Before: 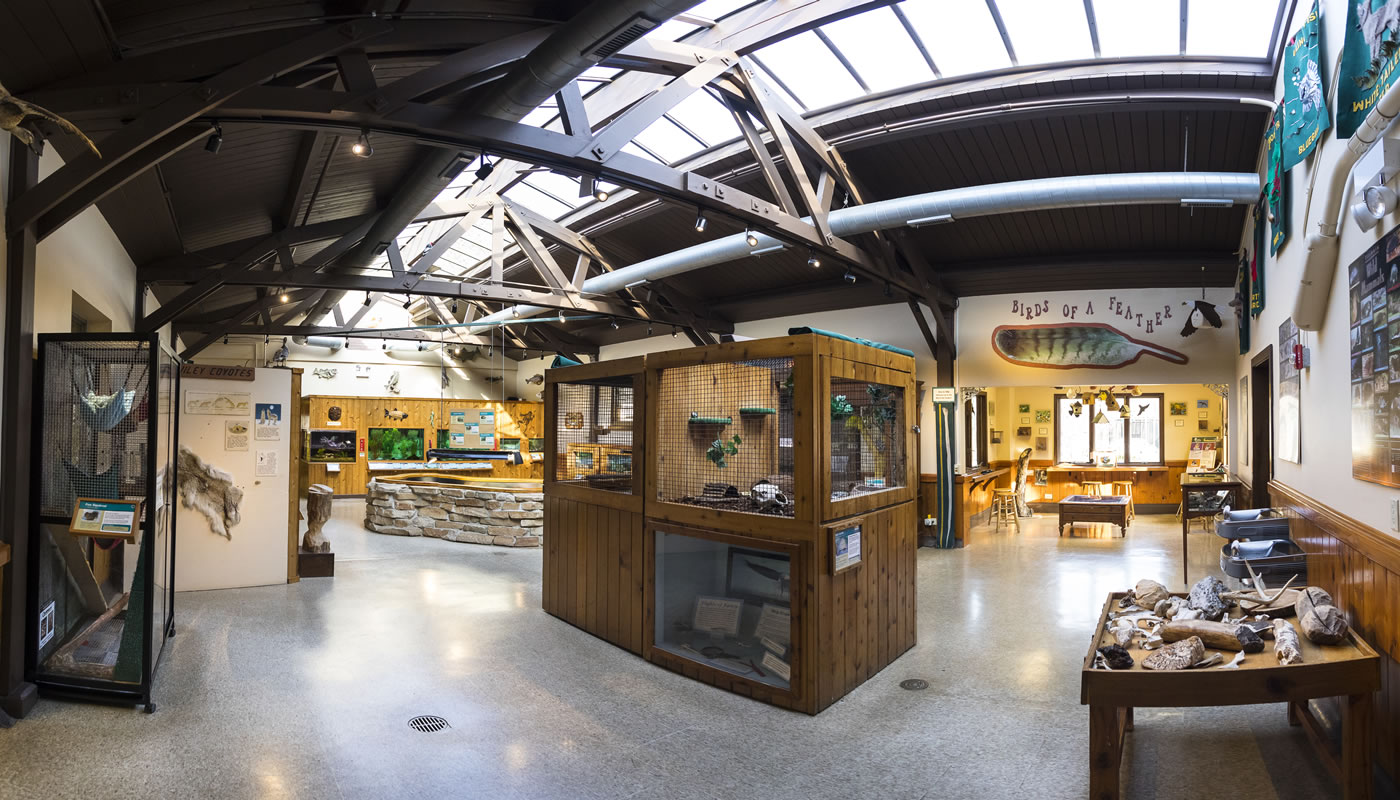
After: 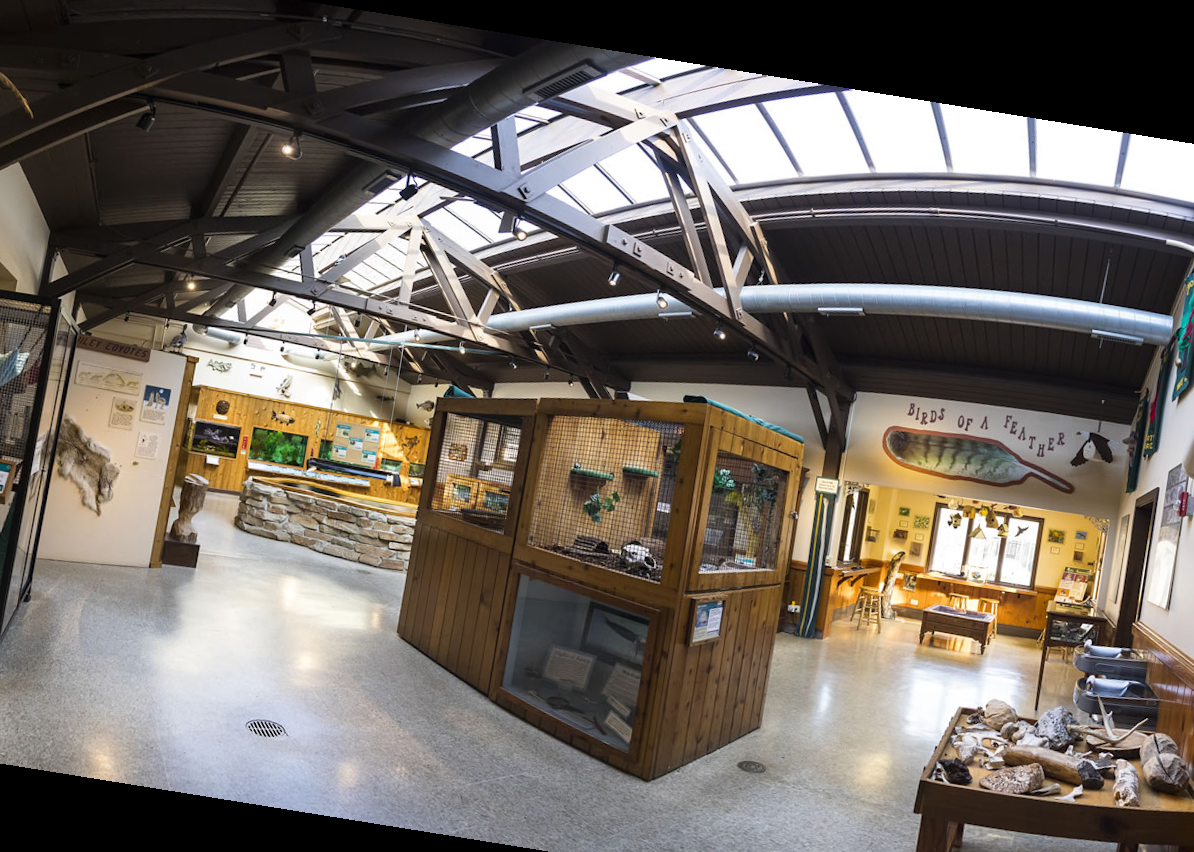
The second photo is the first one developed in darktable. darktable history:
crop: left 11.225%, top 5.381%, right 9.565%, bottom 10.314%
rotate and perspective: rotation 9.12°, automatic cropping off
